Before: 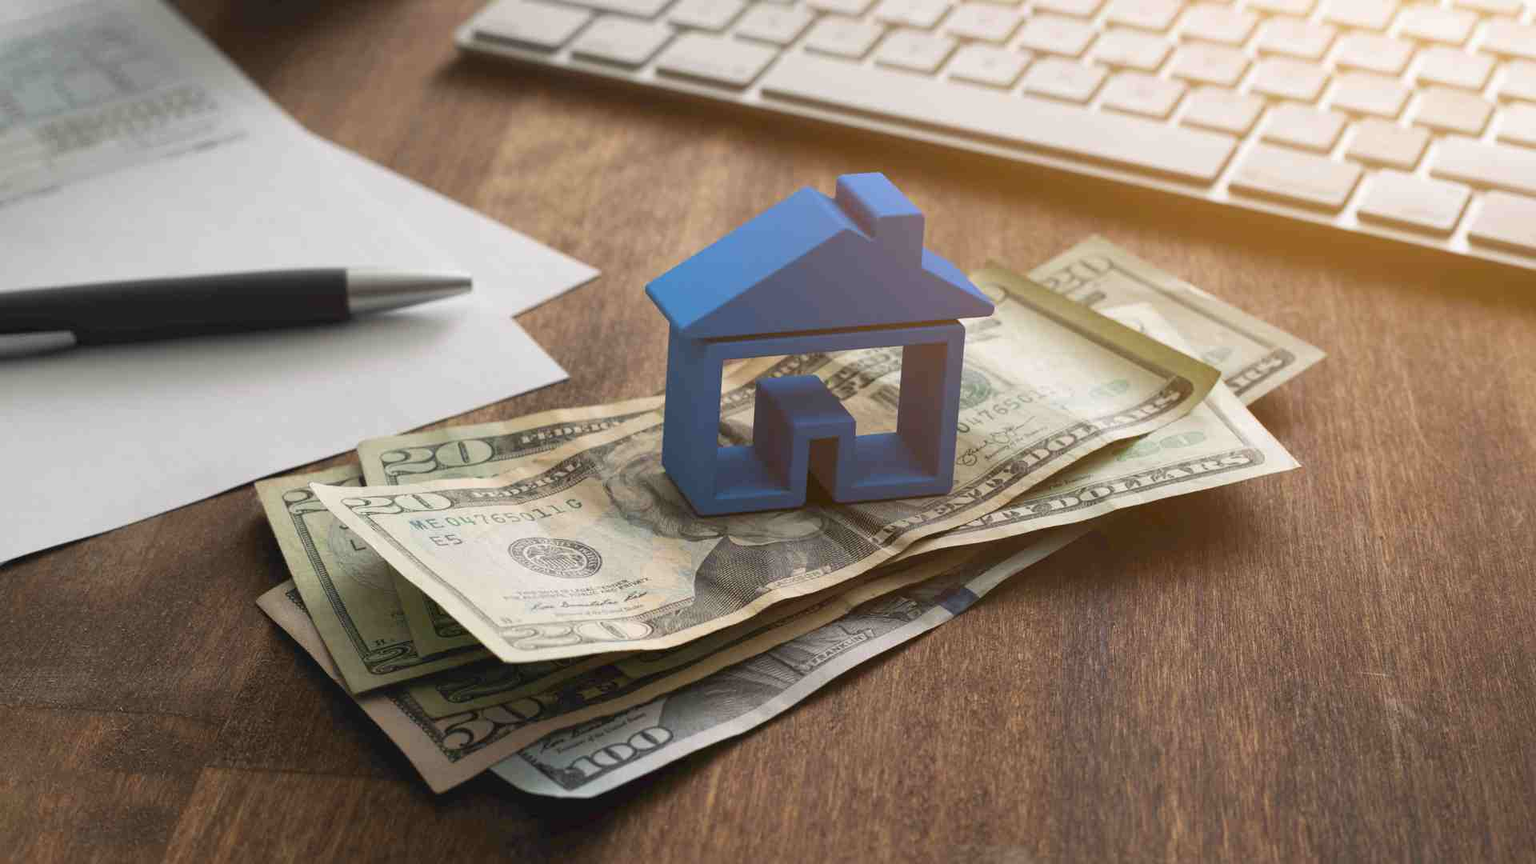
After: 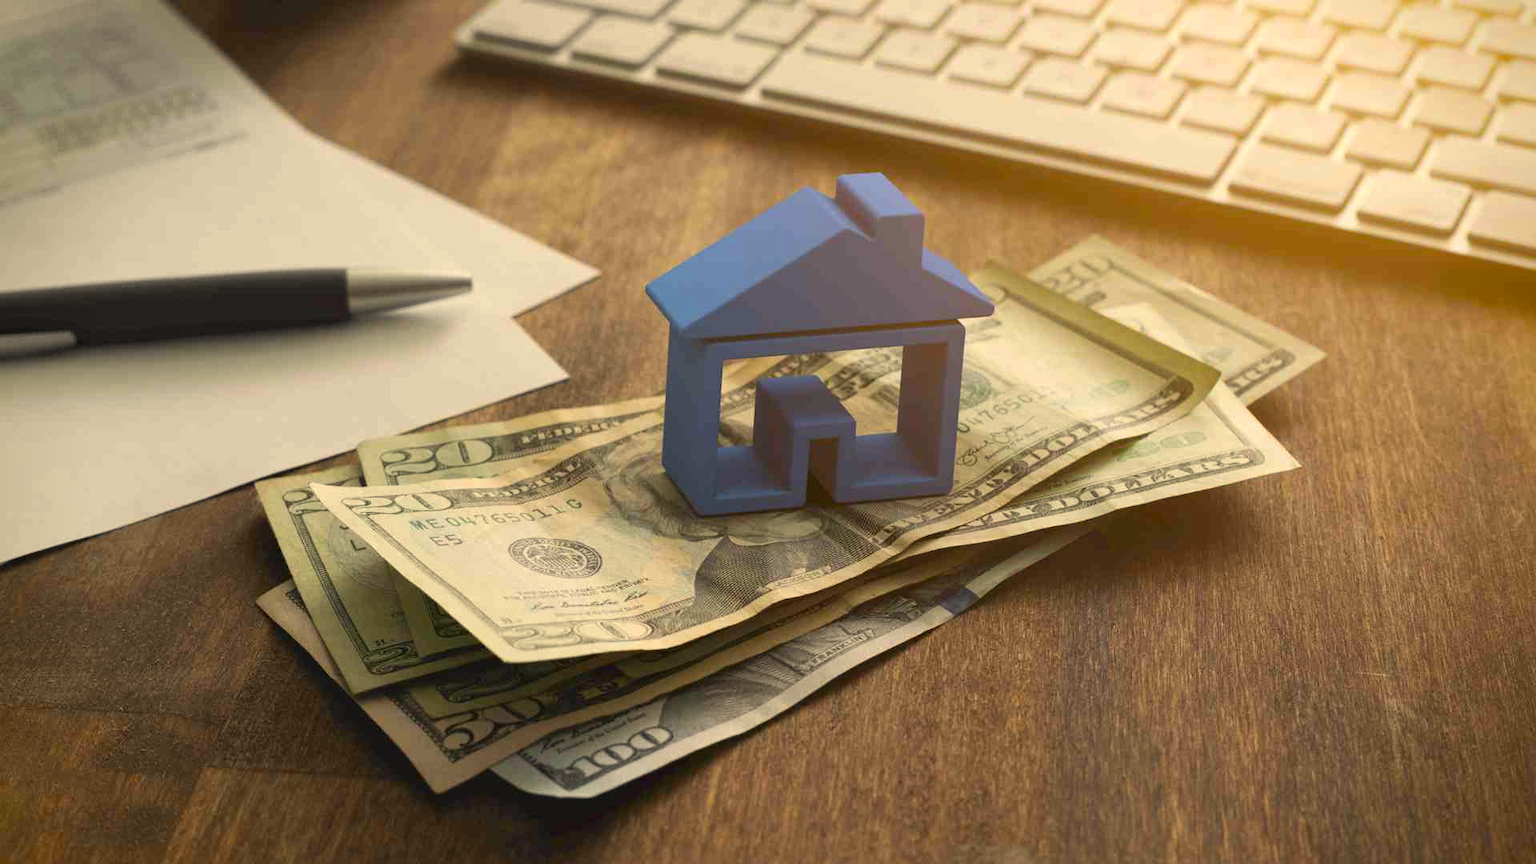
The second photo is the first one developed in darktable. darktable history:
vignetting: fall-off start 88.53%, fall-off radius 44.2%, saturation 0.376, width/height ratio 1.161
color correction: highlights a* 2.72, highlights b* 22.8
